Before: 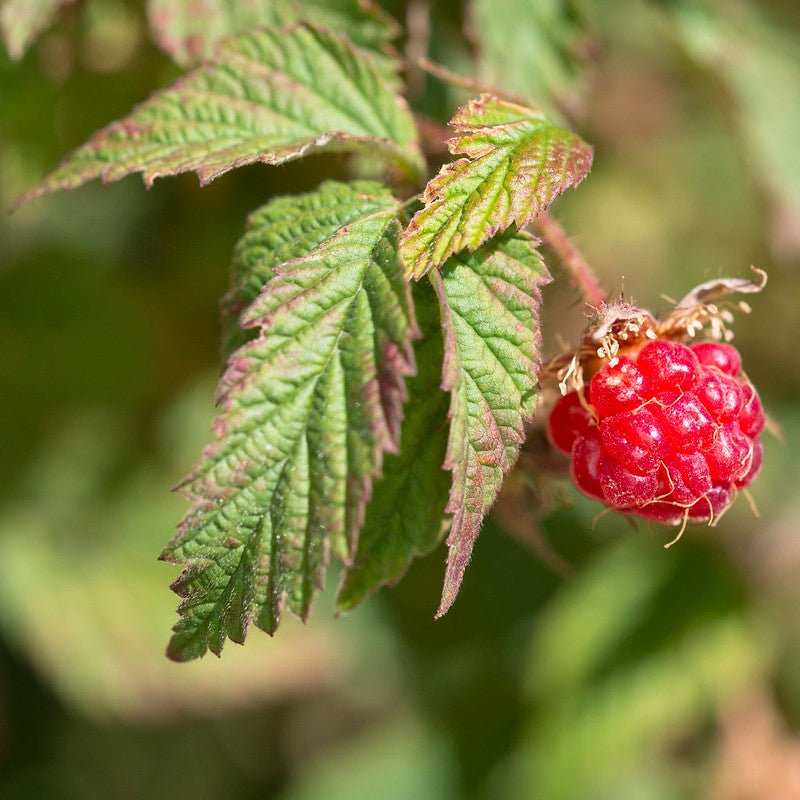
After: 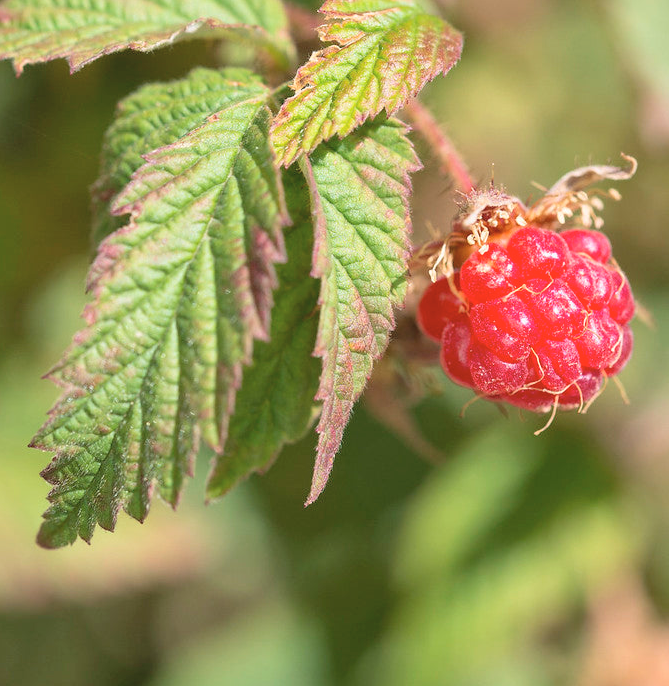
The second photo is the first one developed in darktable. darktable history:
color calibration: illuminant same as pipeline (D50), adaptation none (bypass)
contrast brightness saturation: brightness 0.15
crop: left 16.315%, top 14.246%
